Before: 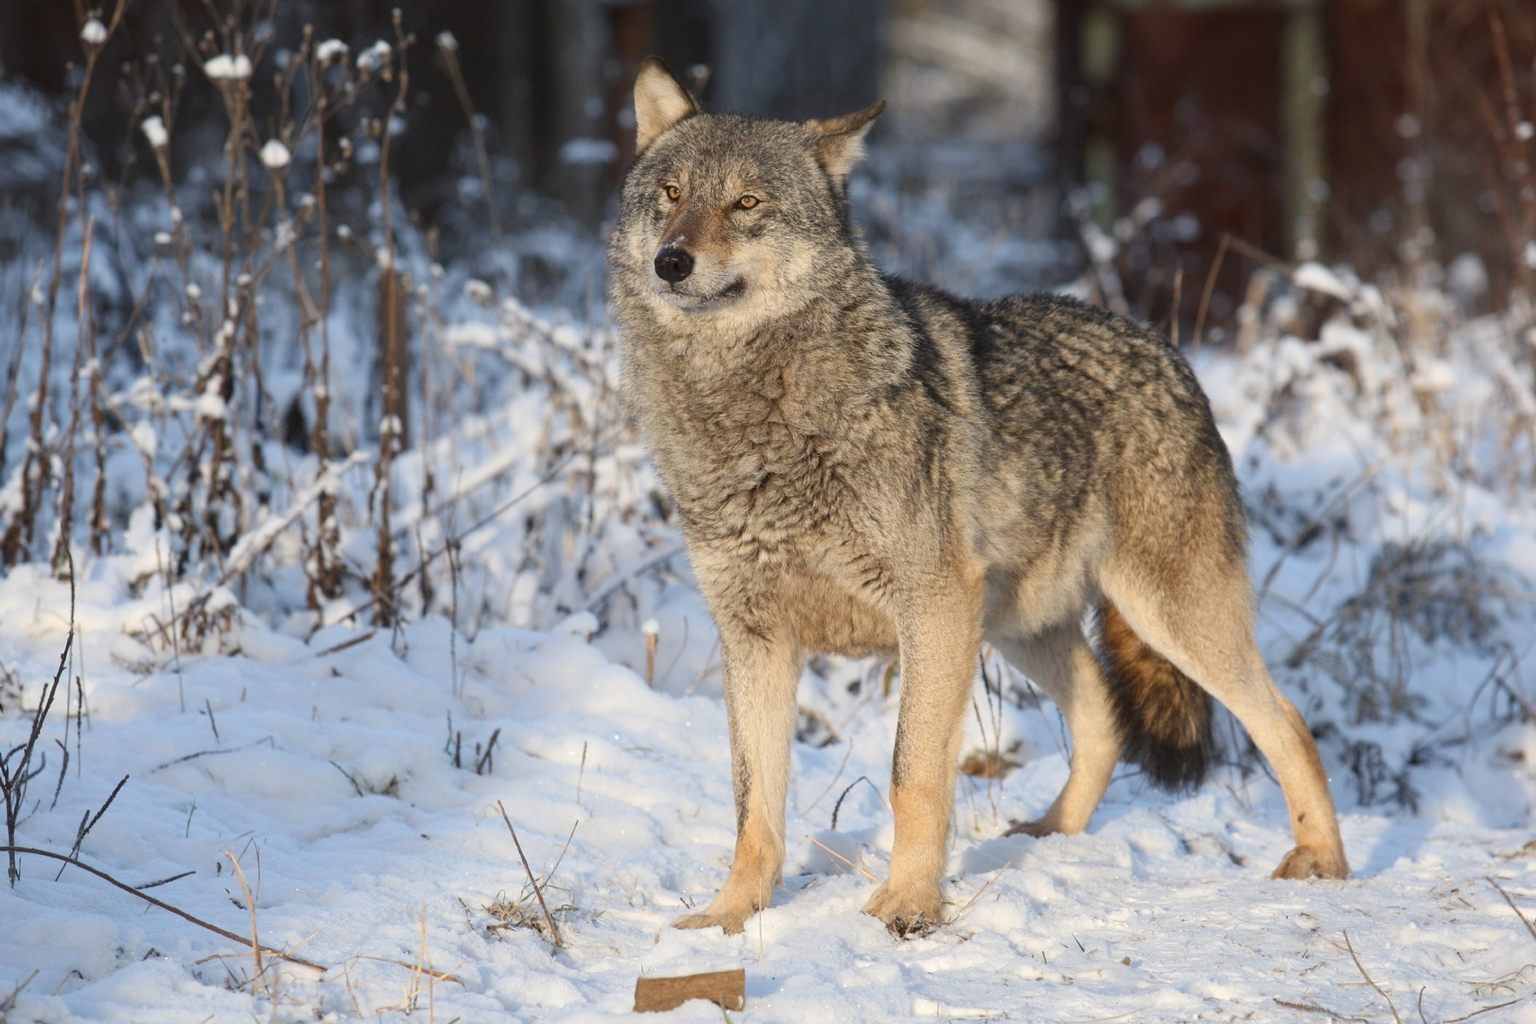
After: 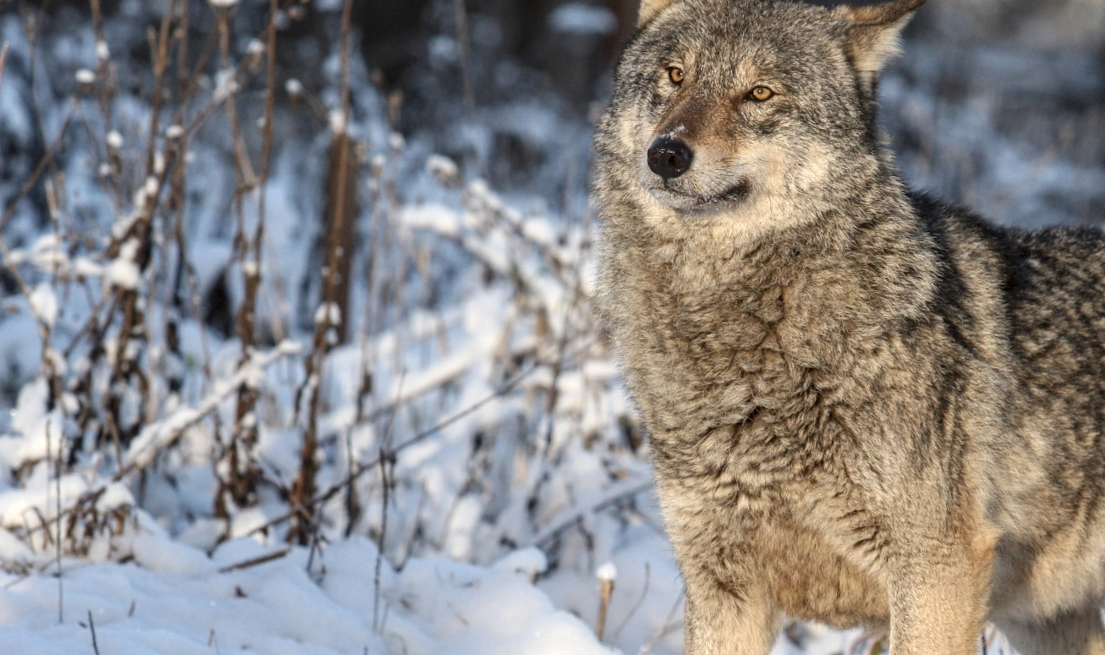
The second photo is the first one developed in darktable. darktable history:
crop and rotate: angle -4.99°, left 2.122%, top 6.945%, right 27.566%, bottom 30.519%
local contrast: highlights 61%, detail 143%, midtone range 0.428
